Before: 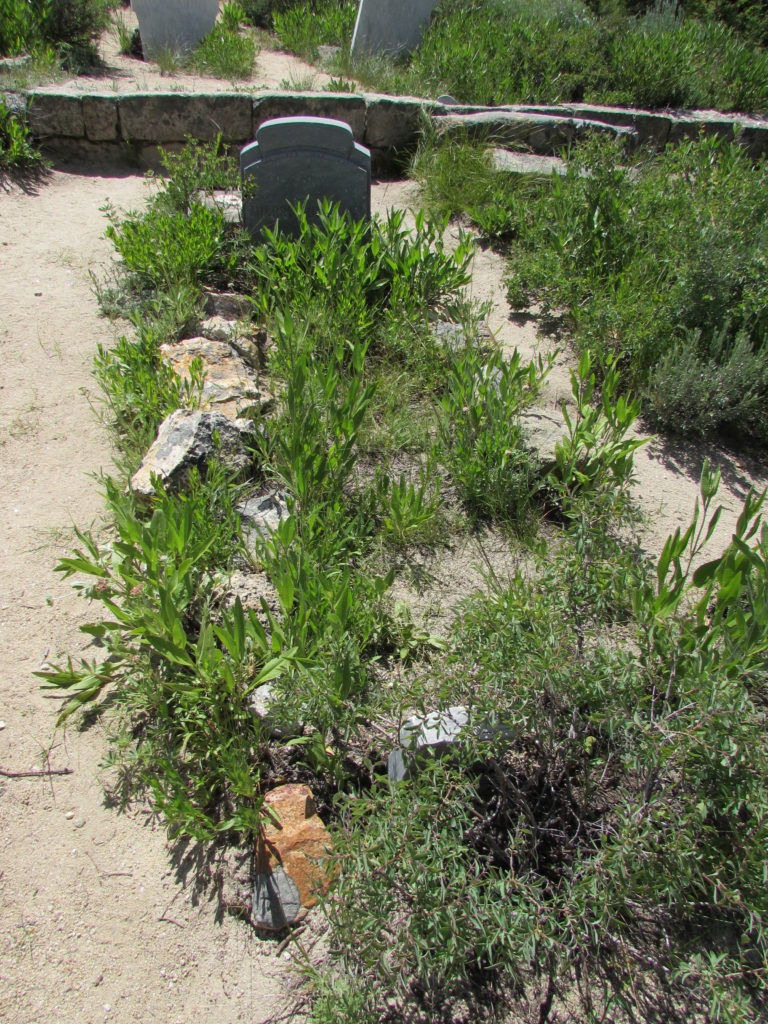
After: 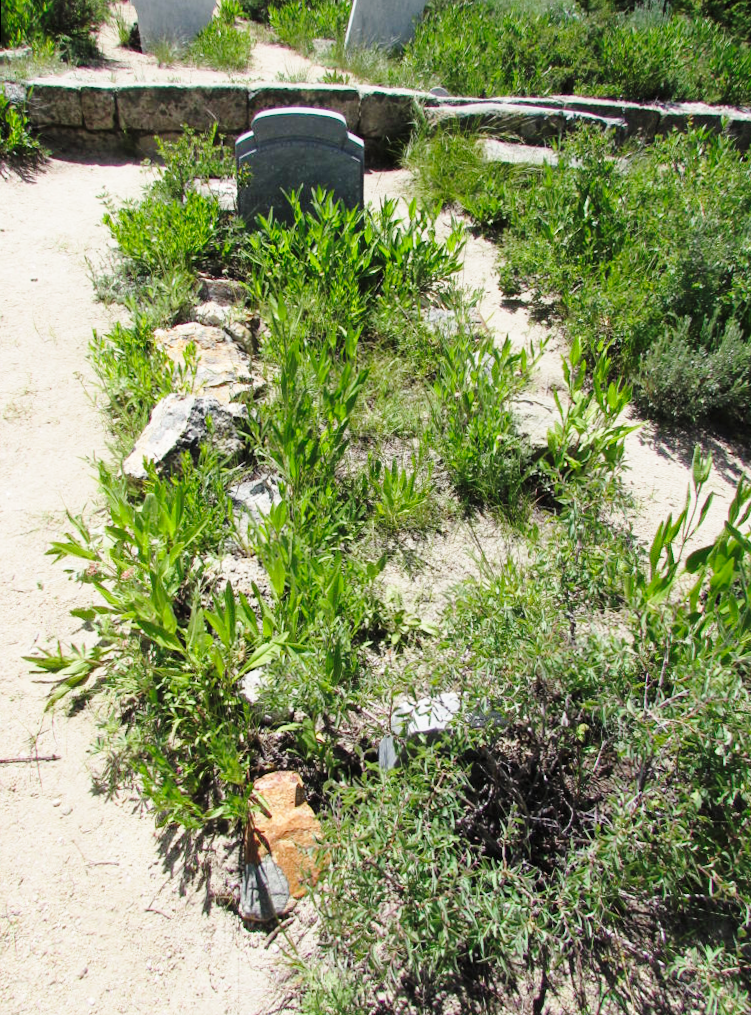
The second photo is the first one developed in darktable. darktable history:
rotate and perspective: rotation 0.226°, lens shift (vertical) -0.042, crop left 0.023, crop right 0.982, crop top 0.006, crop bottom 0.994
base curve: curves: ch0 [(0, 0) (0.028, 0.03) (0.121, 0.232) (0.46, 0.748) (0.859, 0.968) (1, 1)], preserve colors none
